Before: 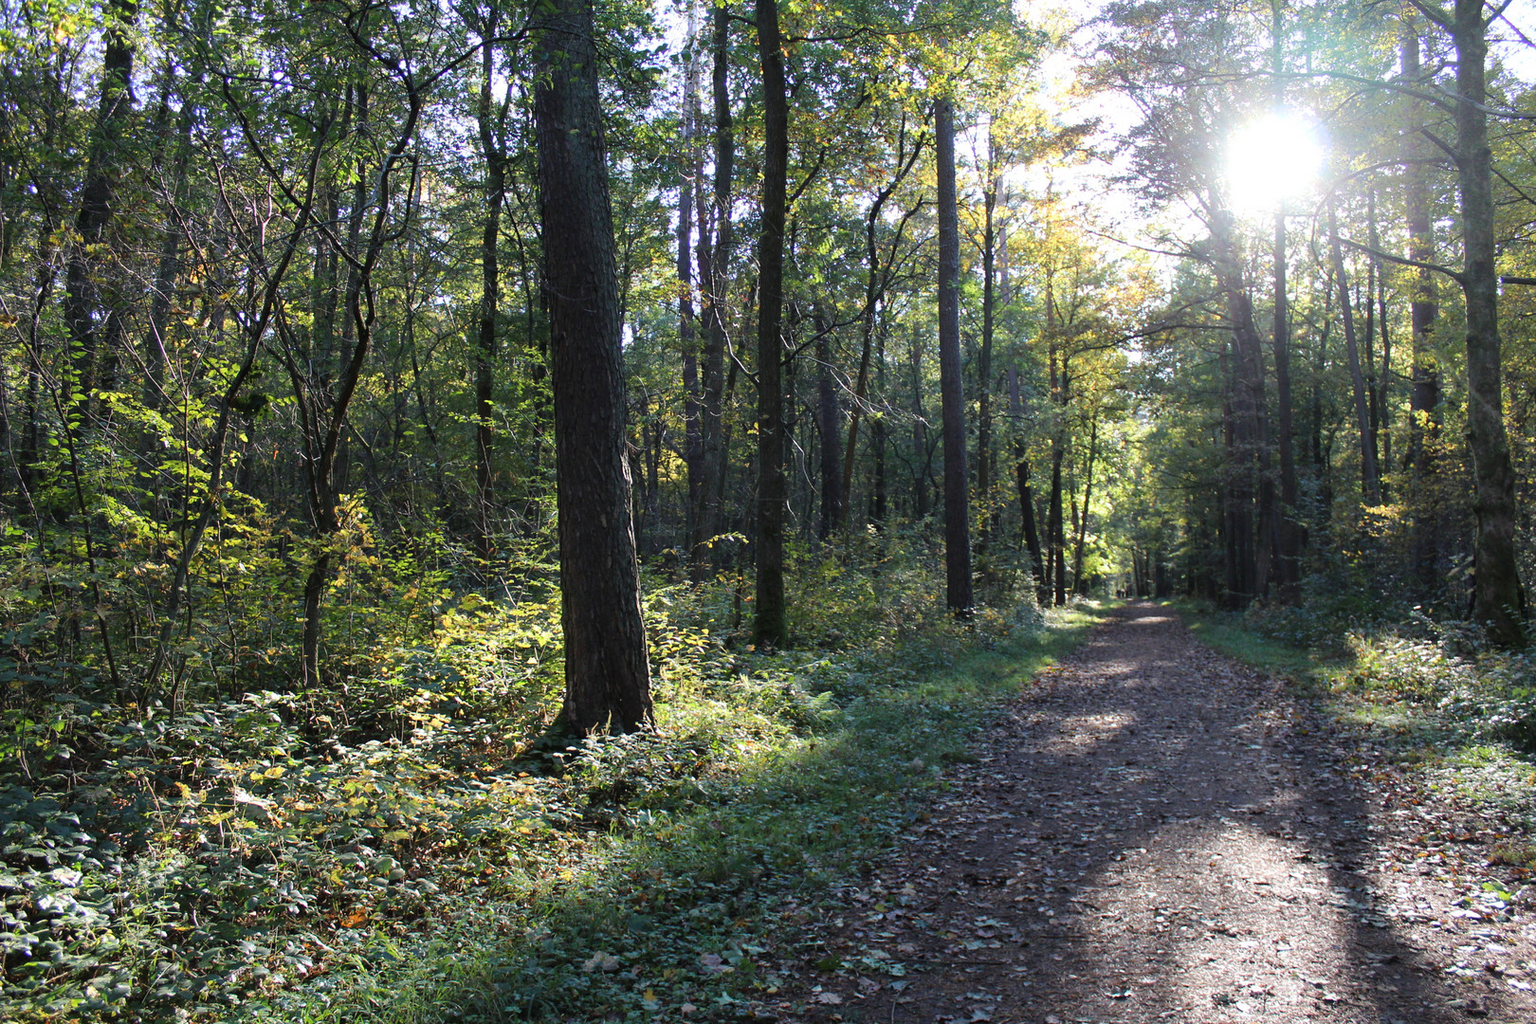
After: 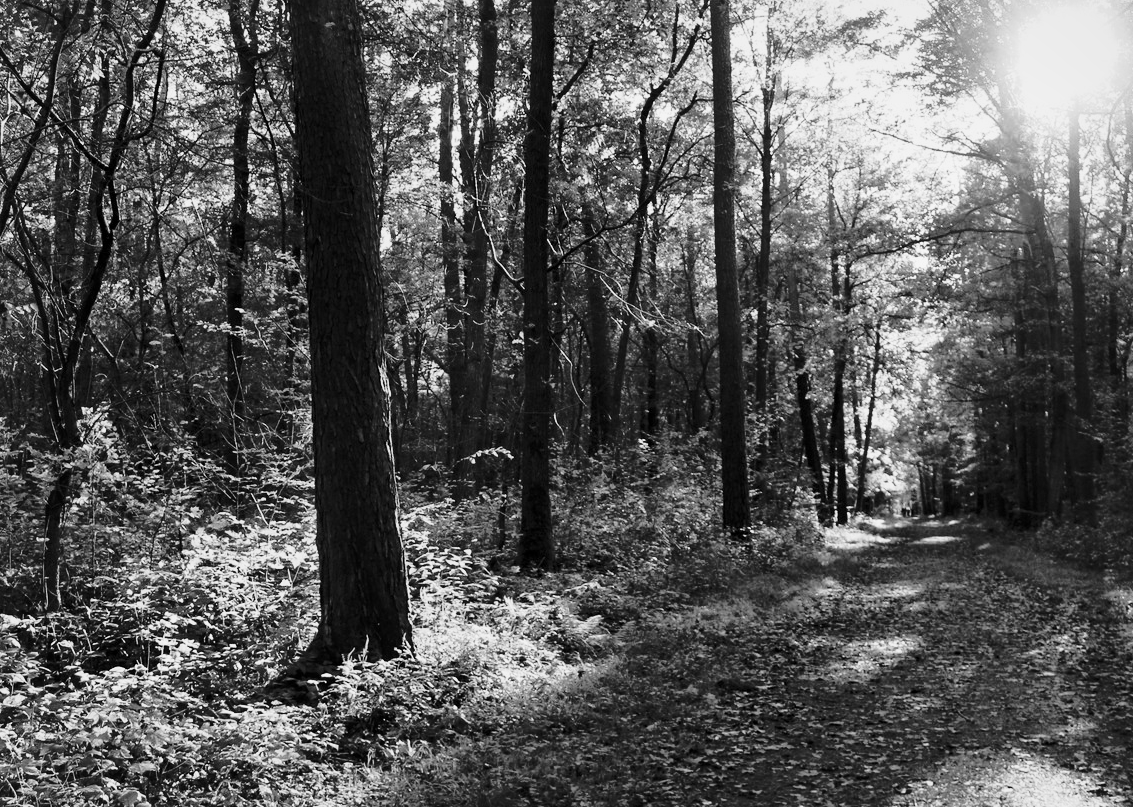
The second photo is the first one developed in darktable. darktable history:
monochrome: on, module defaults
crop and rotate: left 17.046%, top 10.659%, right 12.989%, bottom 14.553%
local contrast: mode bilateral grid, contrast 25, coarseness 60, detail 151%, midtone range 0.2
tone curve: curves: ch0 [(0, 0.032) (0.094, 0.08) (0.265, 0.208) (0.41, 0.417) (0.498, 0.496) (0.638, 0.673) (0.819, 0.841) (0.96, 0.899)]; ch1 [(0, 0) (0.161, 0.092) (0.37, 0.302) (0.417, 0.434) (0.495, 0.504) (0.576, 0.589) (0.725, 0.765) (1, 1)]; ch2 [(0, 0) (0.352, 0.403) (0.45, 0.469) (0.521, 0.515) (0.59, 0.579) (1, 1)], color space Lab, independent channels, preserve colors none
